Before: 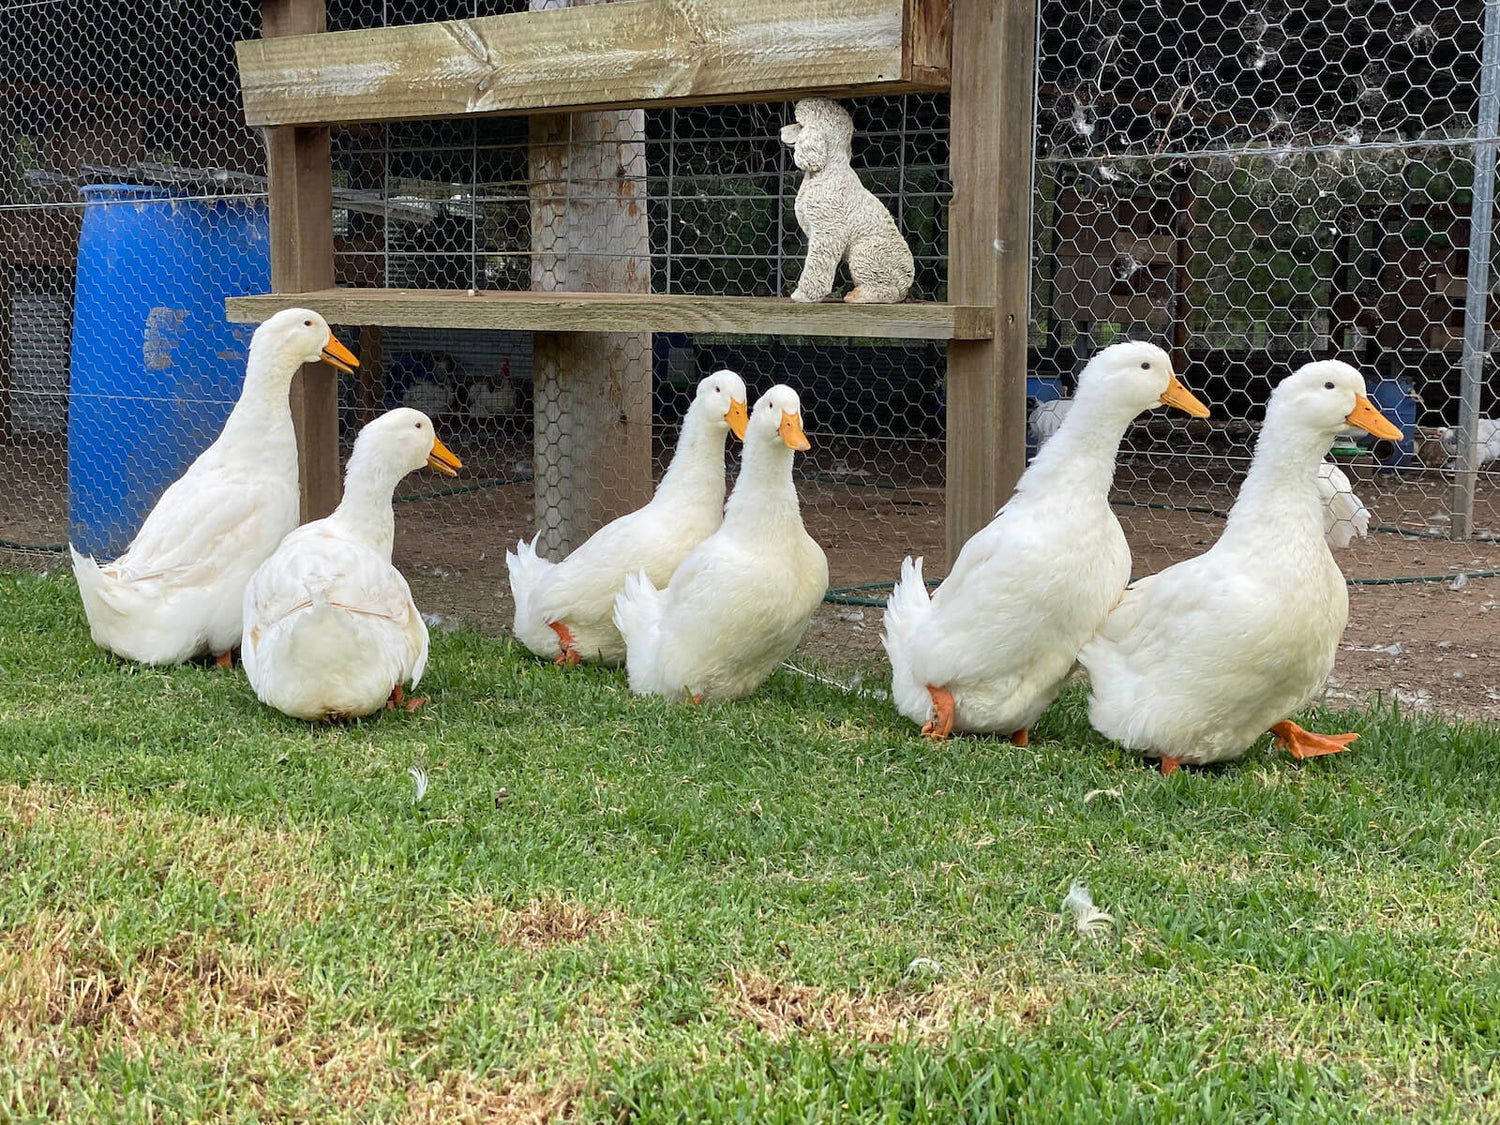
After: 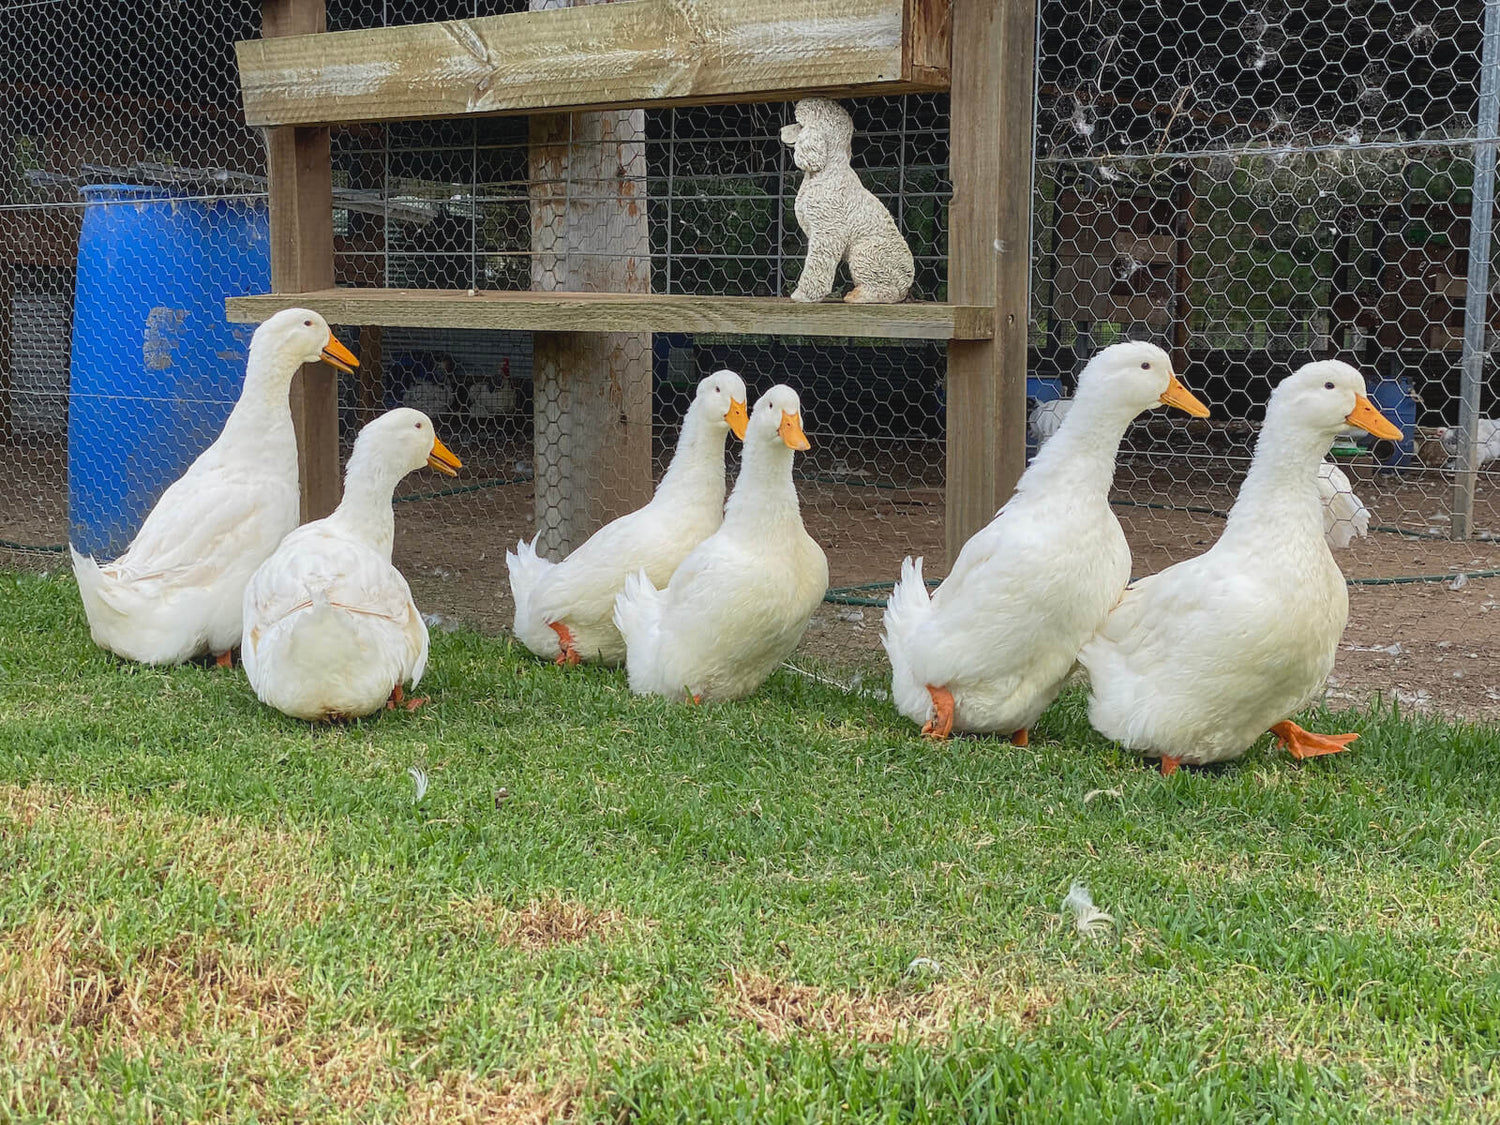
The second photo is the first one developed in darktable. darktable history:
contrast equalizer: y [[0.5, 0.486, 0.447, 0.446, 0.489, 0.5], [0.5 ×6], [0.5 ×6], [0 ×6], [0 ×6]]
local contrast: detail 110%
